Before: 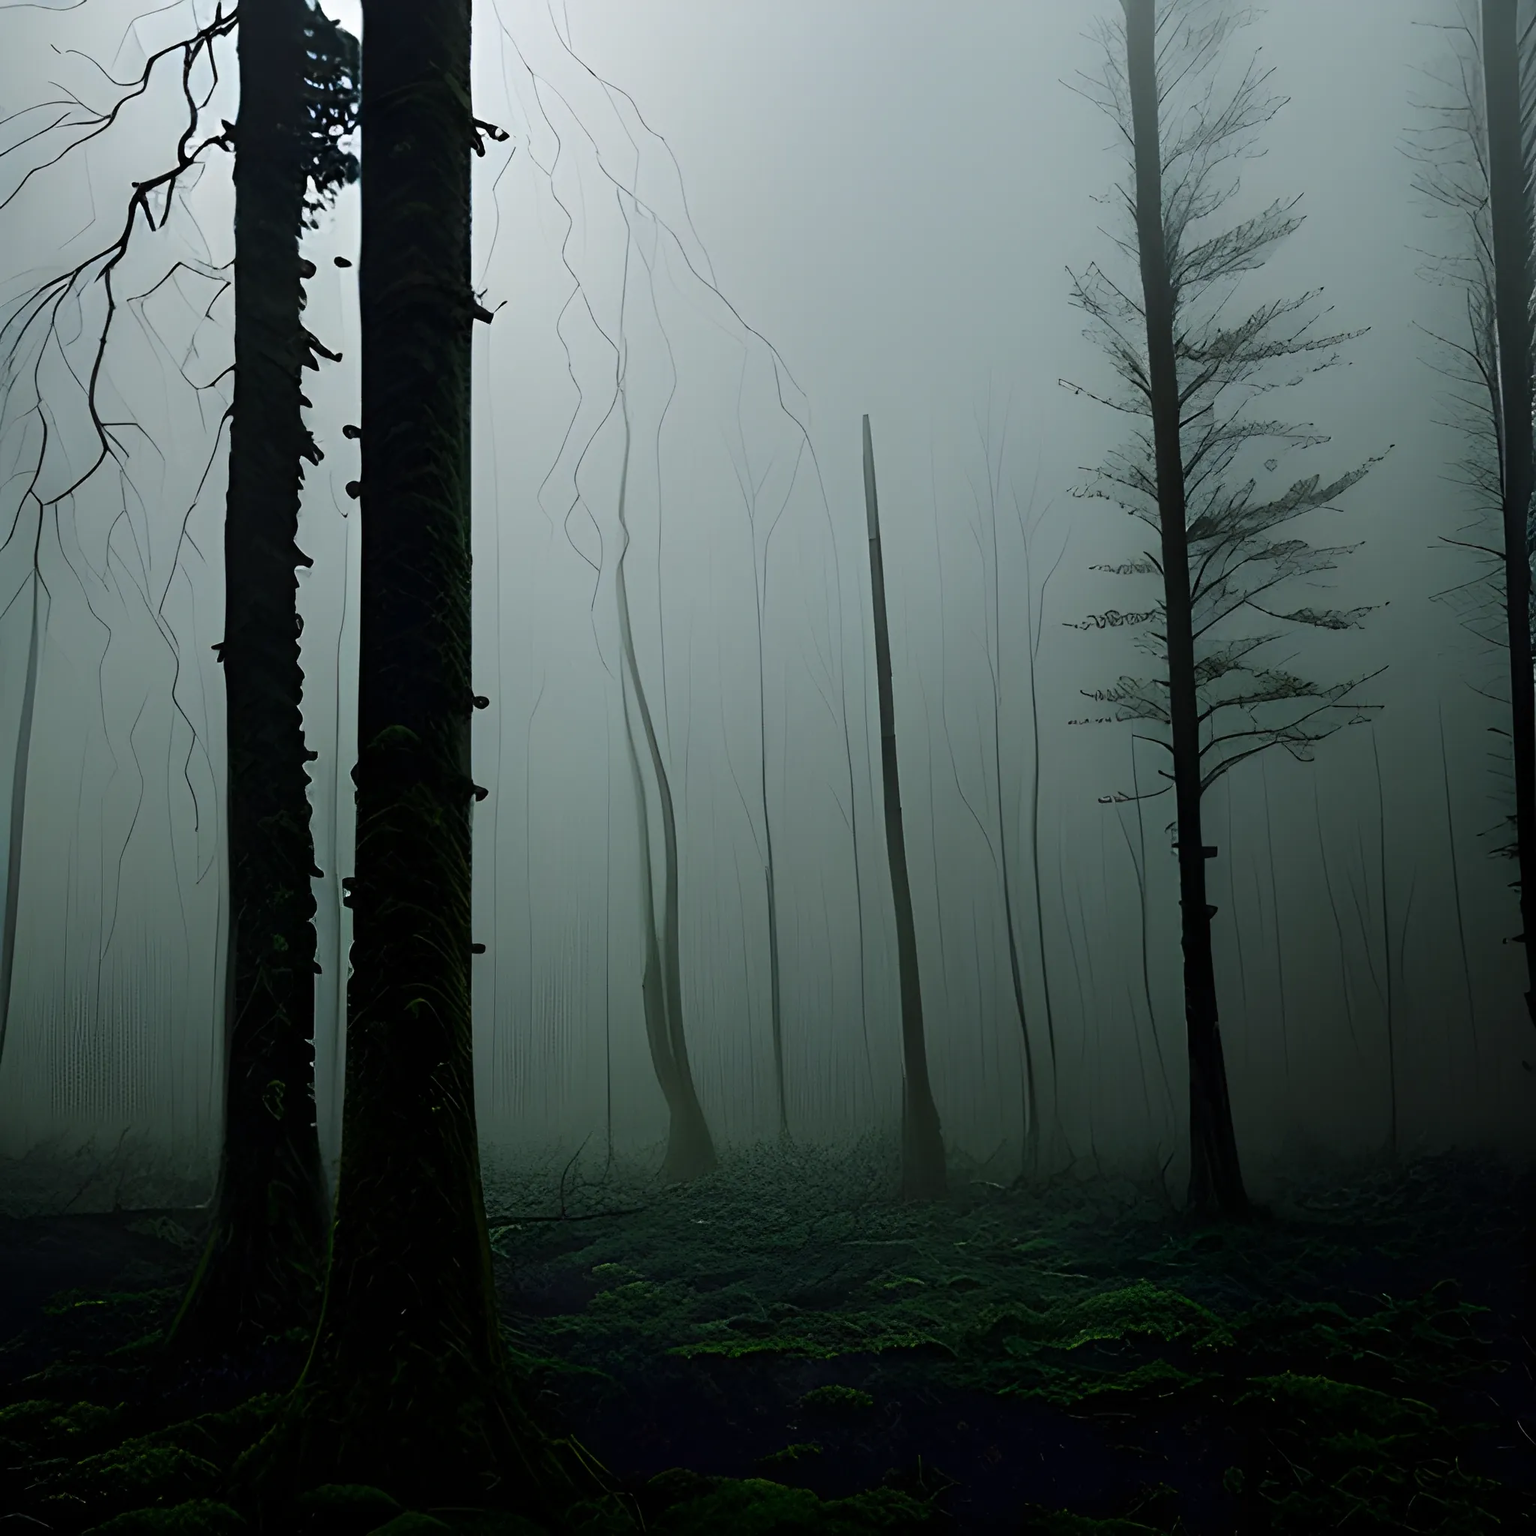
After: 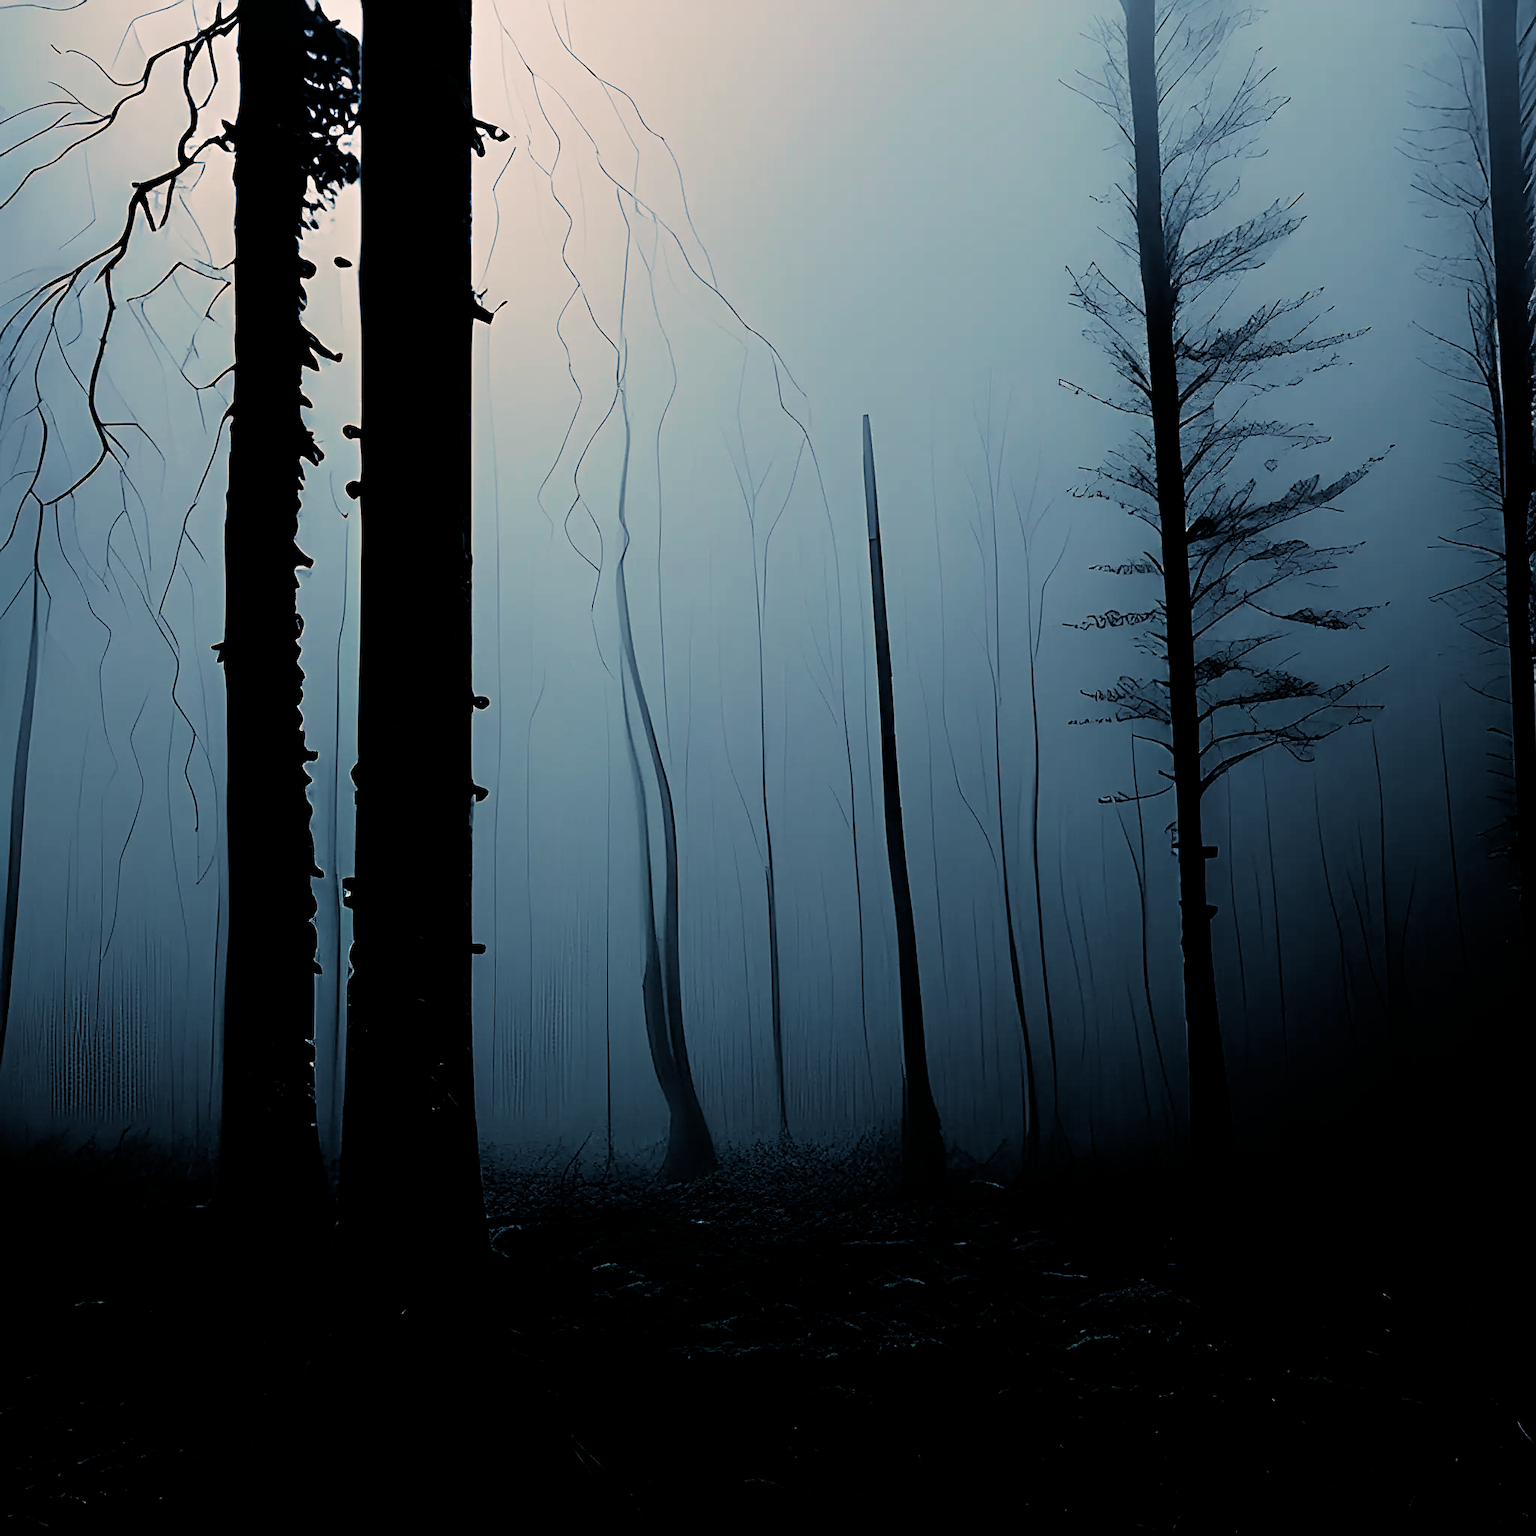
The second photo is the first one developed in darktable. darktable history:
sharpen: on, module defaults
contrast brightness saturation: saturation 0.5
filmic rgb: black relative exposure -3.92 EV, white relative exposure 3.14 EV, hardness 2.87
split-toning: shadows › hue 226.8°, shadows › saturation 0.56, highlights › hue 28.8°, balance -40, compress 0%
